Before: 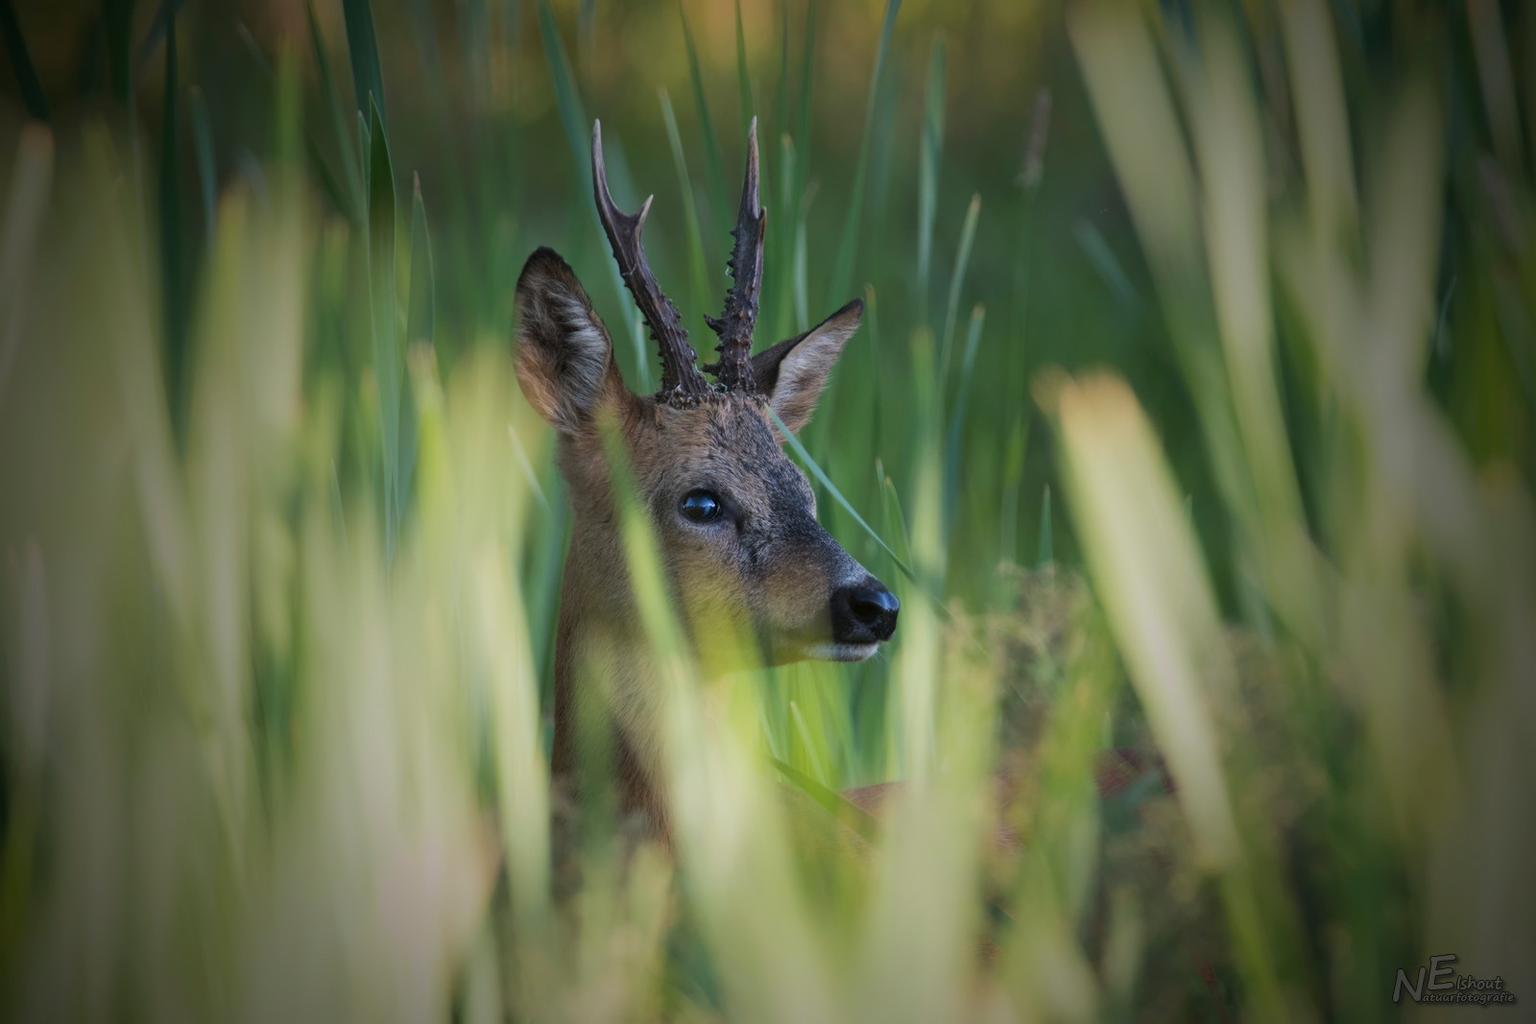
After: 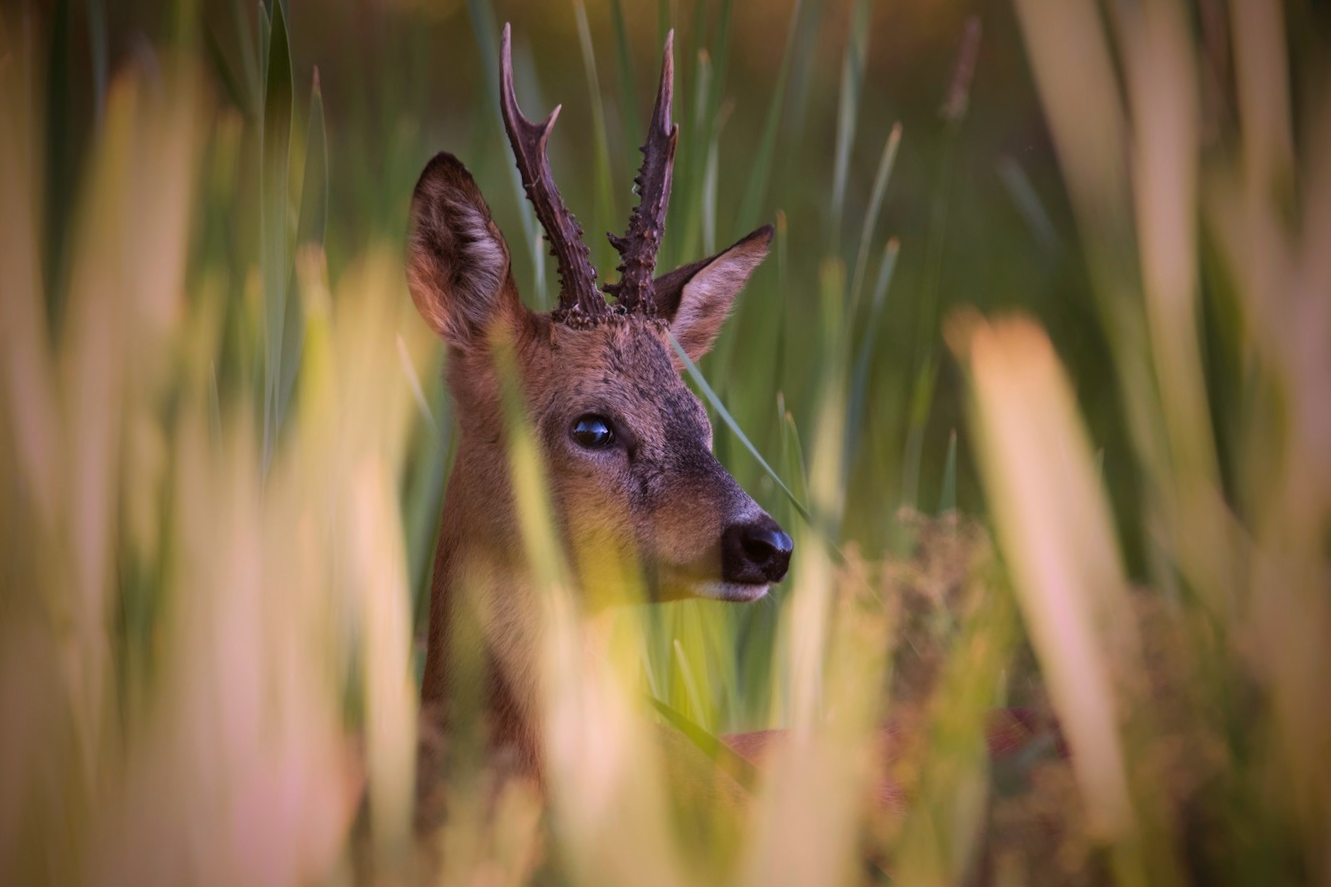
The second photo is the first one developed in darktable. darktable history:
crop and rotate: angle -3.27°, left 5.211%, top 5.211%, right 4.607%, bottom 4.607%
white balance: red 1.188, blue 1.11
rgb levels: mode RGB, independent channels, levels [[0, 0.5, 1], [0, 0.521, 1], [0, 0.536, 1]]
